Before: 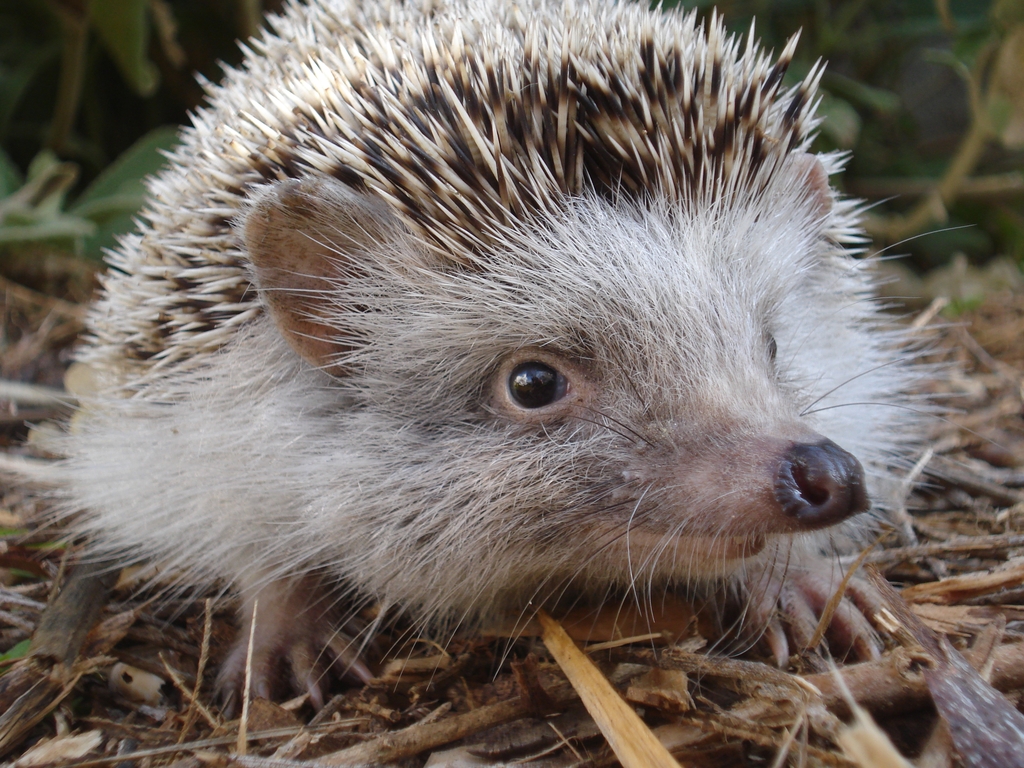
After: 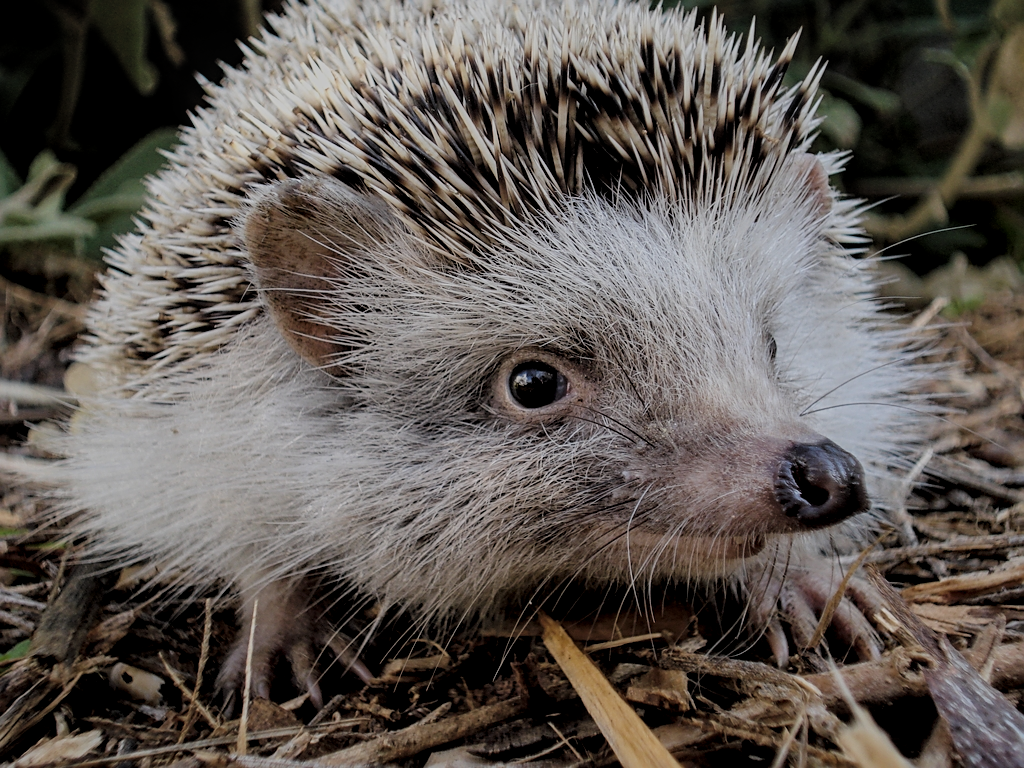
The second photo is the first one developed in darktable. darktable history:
local contrast: detail 130%
sharpen: on, module defaults
filmic rgb: black relative exposure -6.12 EV, white relative exposure 6.98 EV, hardness 2.24, add noise in highlights 0.099, color science v4 (2020), type of noise poissonian
exposure: exposure -0.258 EV, compensate highlight preservation false
